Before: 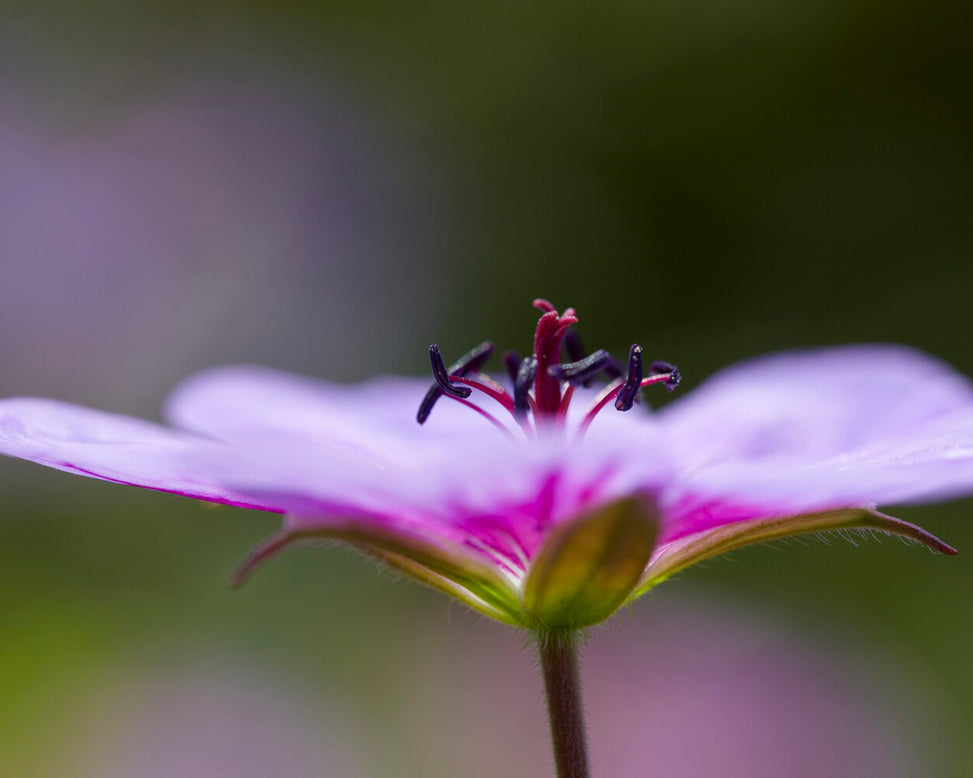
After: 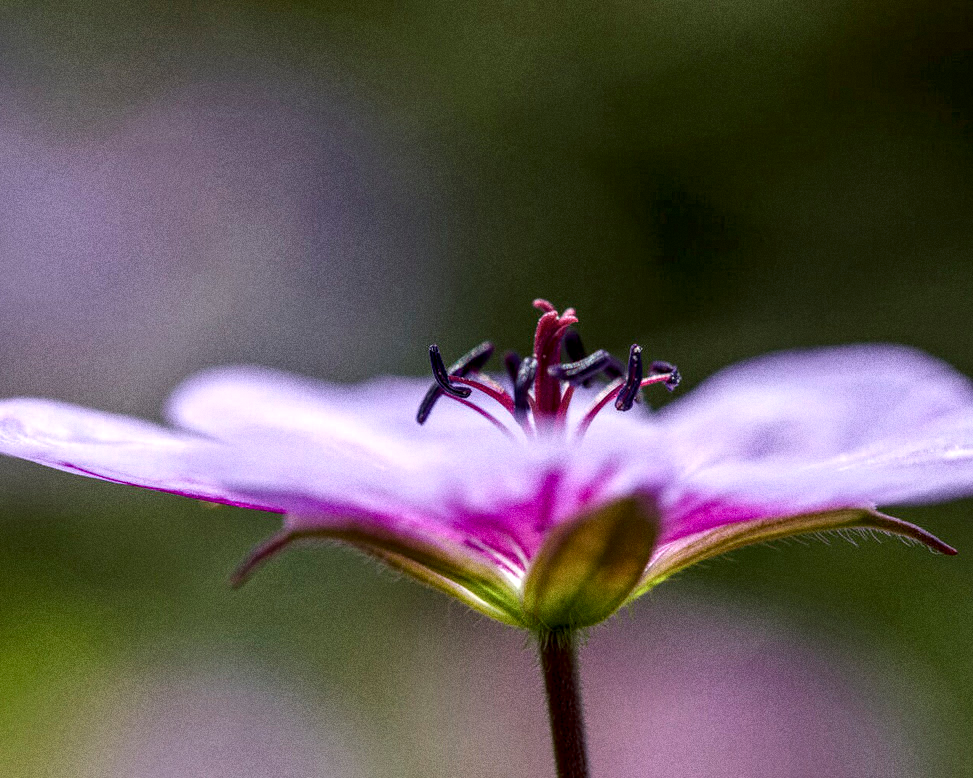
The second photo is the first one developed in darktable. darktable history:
grain: coarseness 9.61 ISO, strength 35.62%
local contrast: highlights 12%, shadows 38%, detail 183%, midtone range 0.471
